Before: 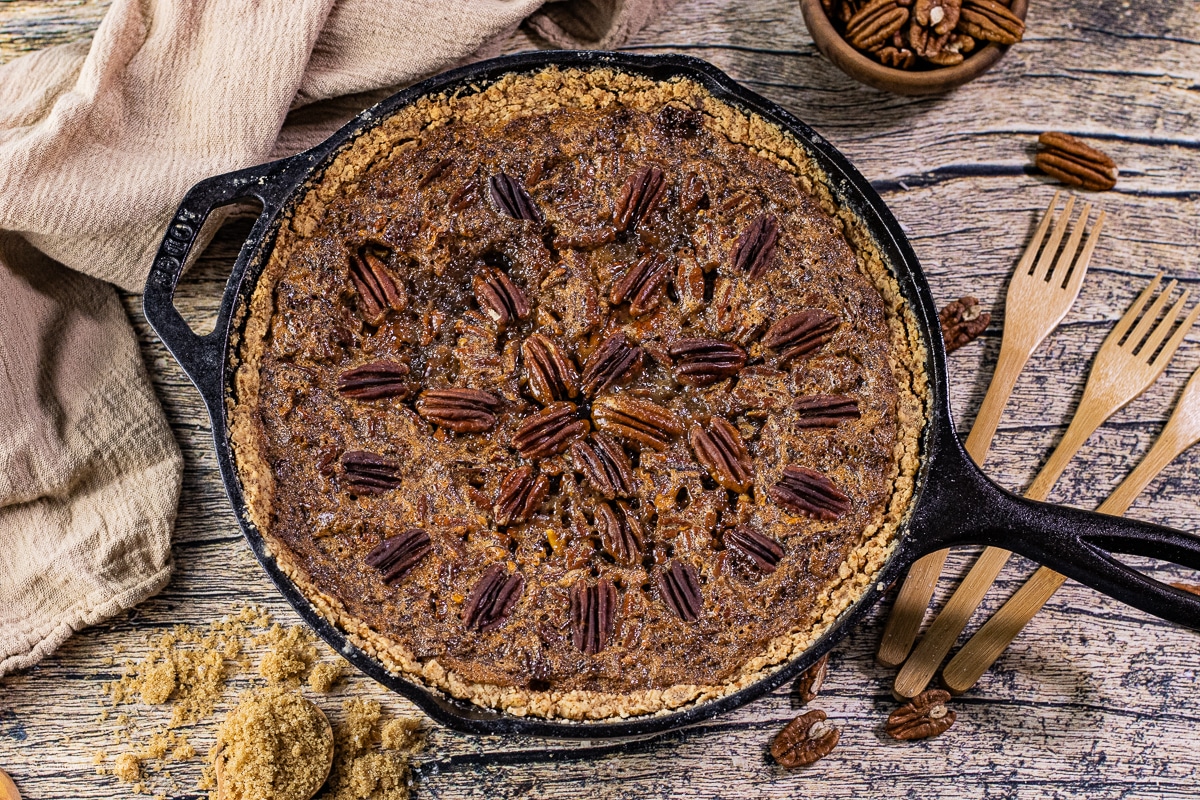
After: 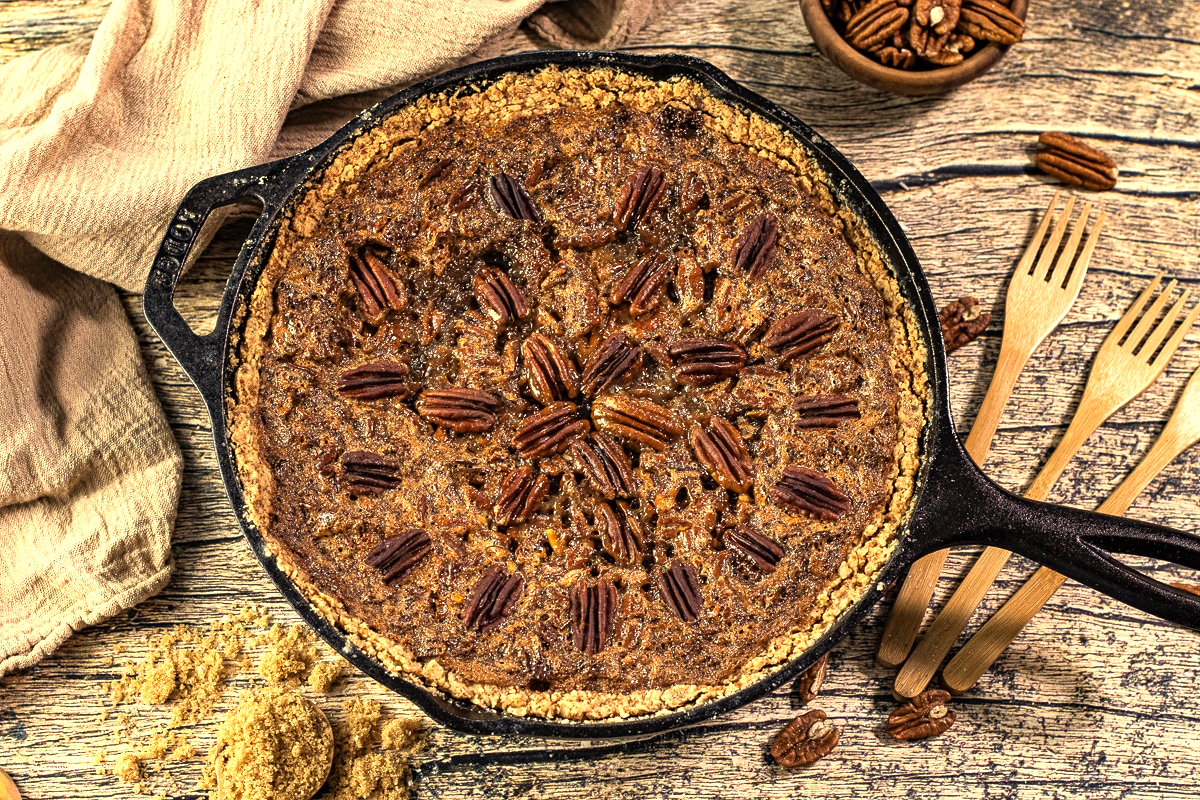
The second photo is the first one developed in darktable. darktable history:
white balance: red 1.08, blue 0.791
exposure: exposure 0.657 EV, compensate highlight preservation false
tone curve: curves: ch0 [(0, 0) (0.641, 0.595) (1, 1)], color space Lab, linked channels, preserve colors none
